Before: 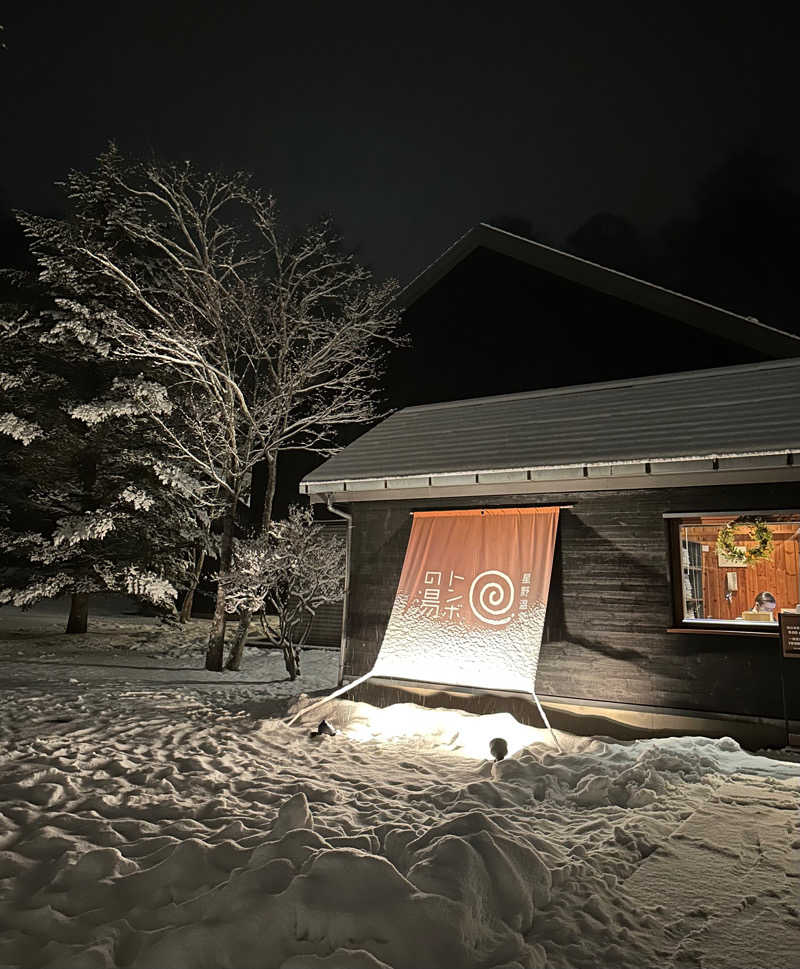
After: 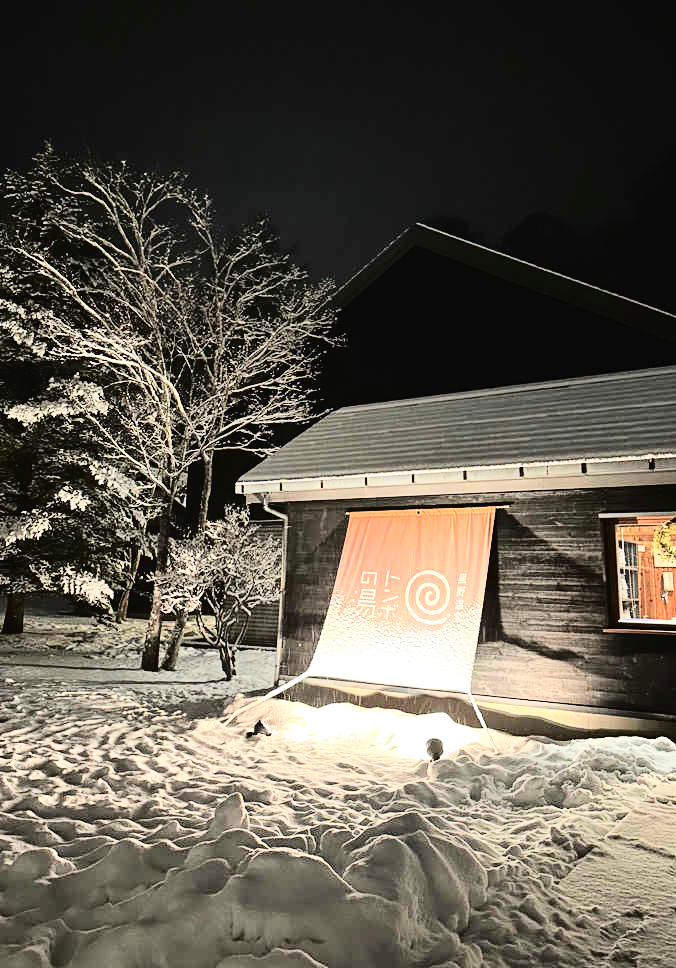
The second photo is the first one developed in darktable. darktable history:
crop: left 8.042%, right 7.41%
tone curve: curves: ch0 [(0, 0) (0.003, 0.025) (0.011, 0.025) (0.025, 0.029) (0.044, 0.035) (0.069, 0.053) (0.1, 0.083) (0.136, 0.118) (0.177, 0.163) (0.224, 0.22) (0.277, 0.295) (0.335, 0.371) (0.399, 0.444) (0.468, 0.524) (0.543, 0.618) (0.623, 0.702) (0.709, 0.79) (0.801, 0.89) (0.898, 0.973) (1, 1)], color space Lab, independent channels, preserve colors none
tone equalizer: -7 EV 0.152 EV, -6 EV 0.617 EV, -5 EV 1.12 EV, -4 EV 1.33 EV, -3 EV 1.14 EV, -2 EV 0.6 EV, -1 EV 0.156 EV, edges refinement/feathering 500, mask exposure compensation -1.57 EV, preserve details no
